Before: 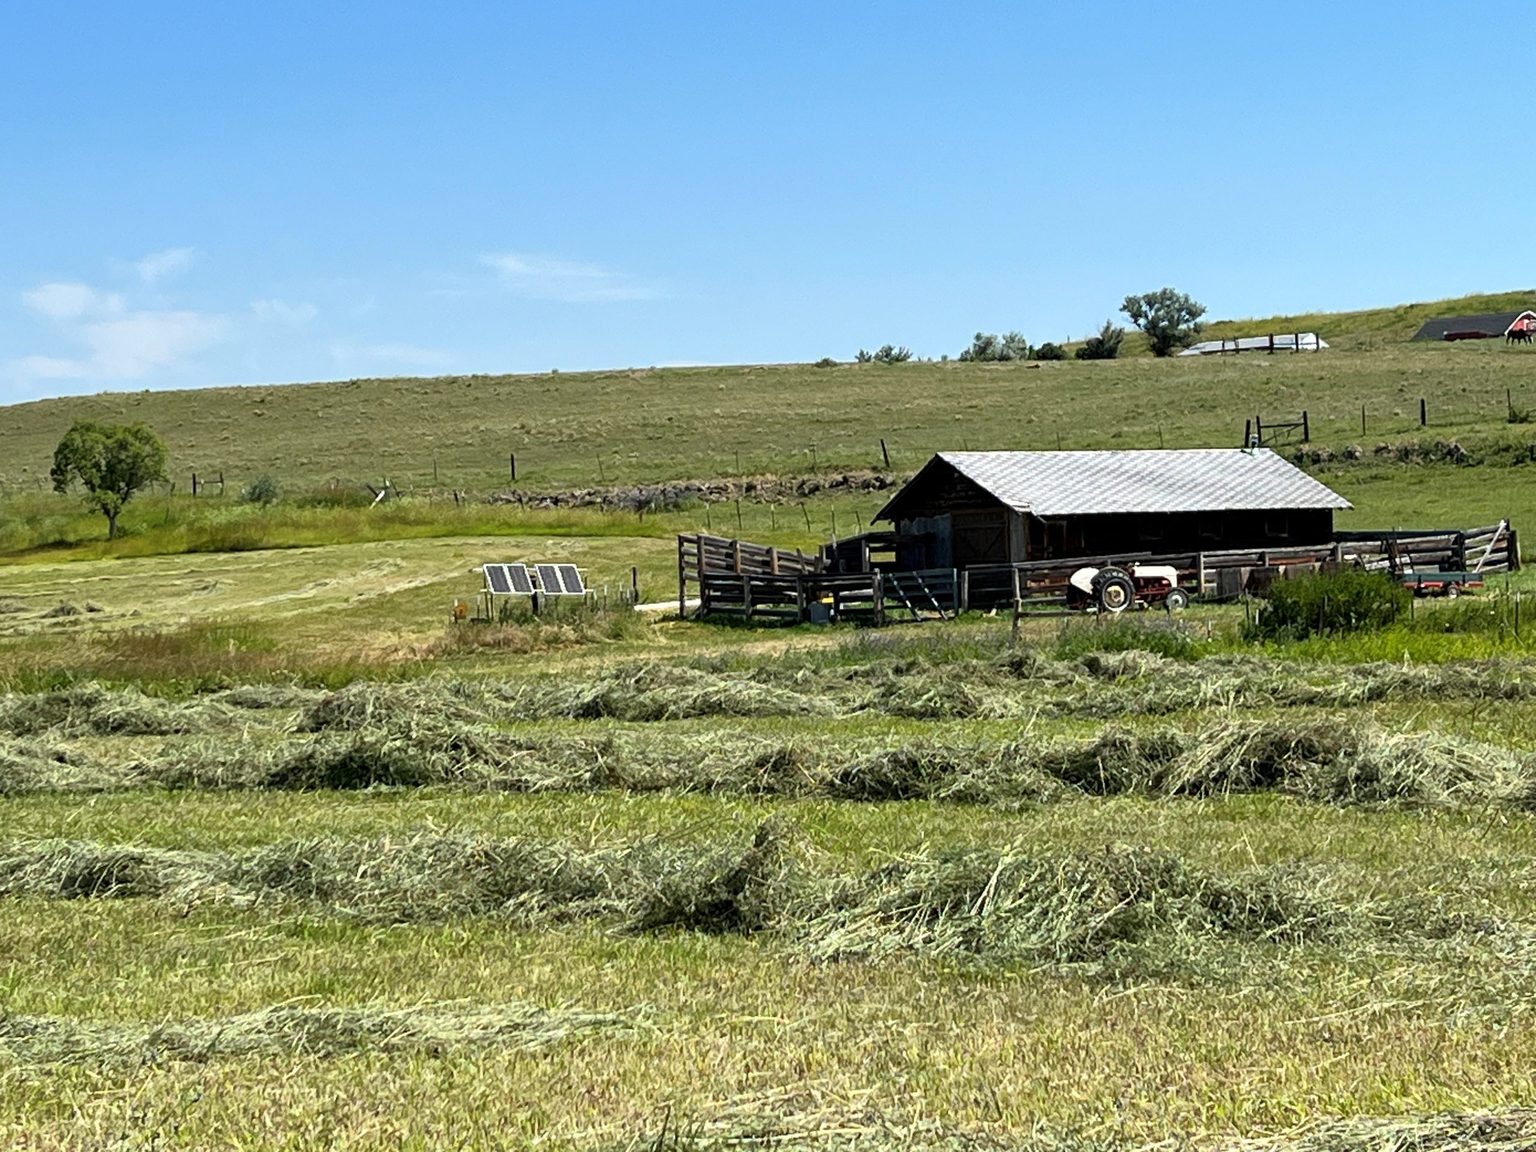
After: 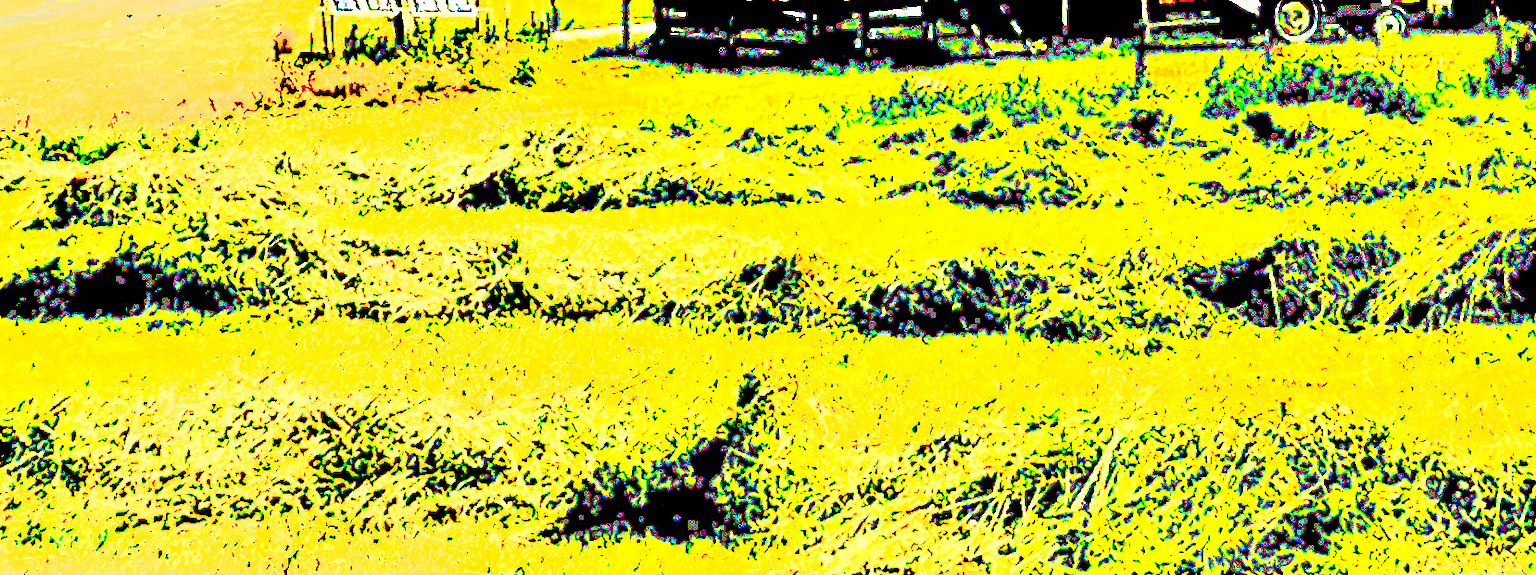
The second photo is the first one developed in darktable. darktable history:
crop: left 18.042%, top 50.771%, right 17.159%, bottom 16.872%
shadows and highlights: low approximation 0.01, soften with gaussian
color balance rgb: perceptual saturation grading › global saturation 20%, perceptual saturation grading › highlights -25.901%, perceptual saturation grading › shadows 49.65%, global vibrance 40.818%
sharpen: on, module defaults
color zones: curves: ch1 [(0.24, 0.634) (0.75, 0.5)]; ch2 [(0.253, 0.437) (0.745, 0.491)]
exposure: black level correction 0.098, exposure 3.032 EV, compensate highlight preservation false
contrast brightness saturation: contrast 0.38, brightness 0.516
